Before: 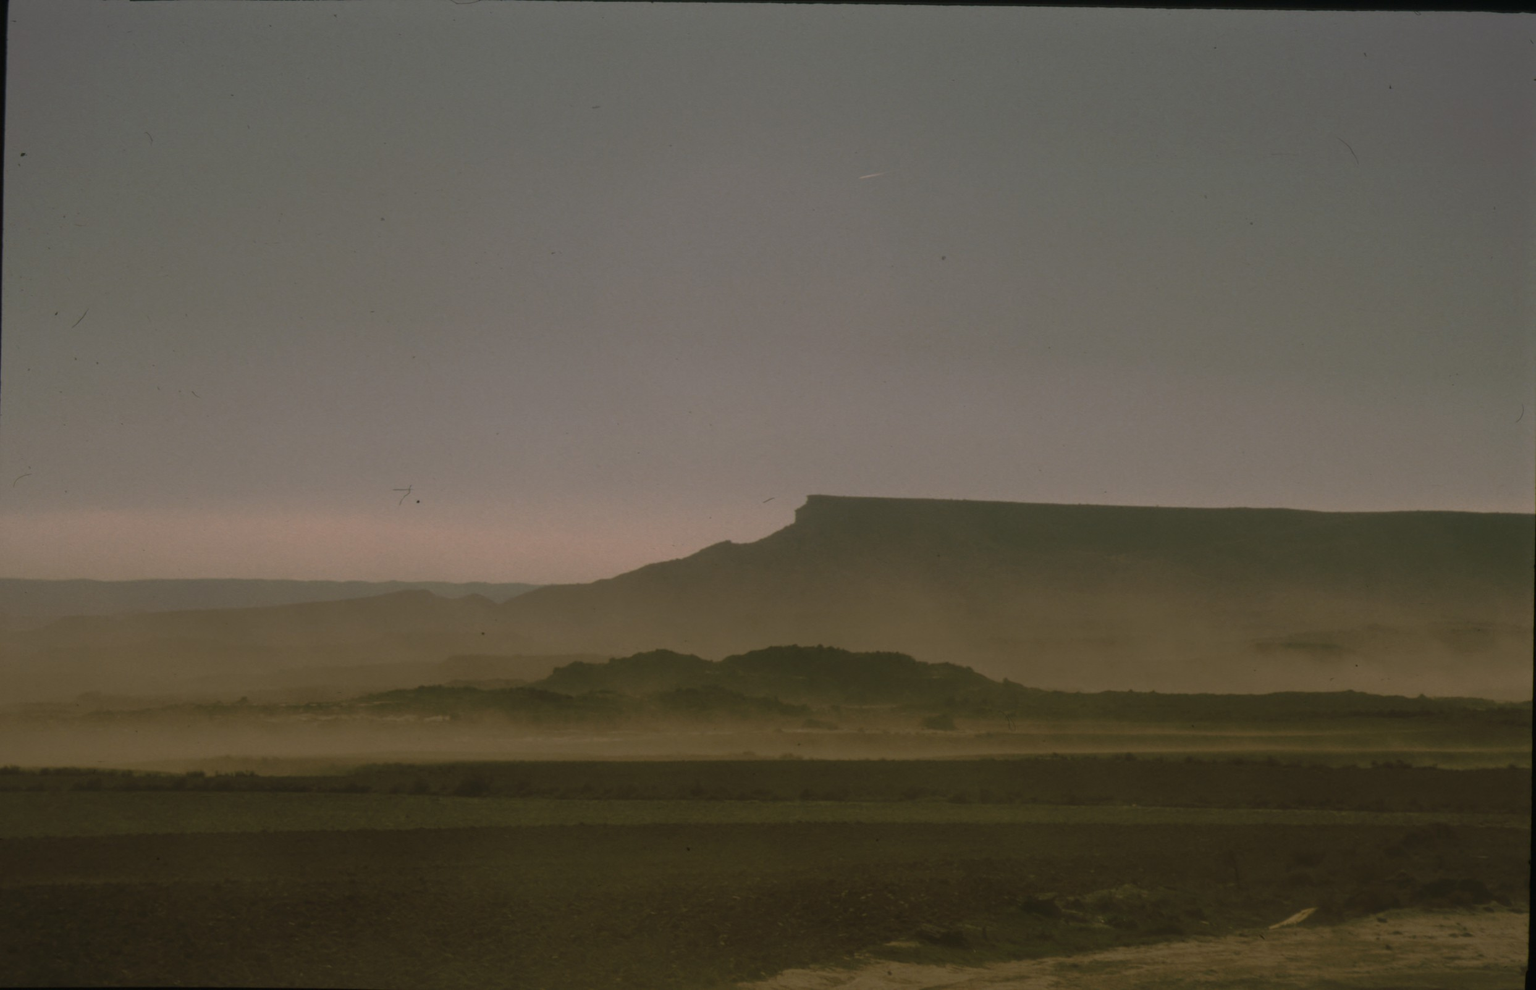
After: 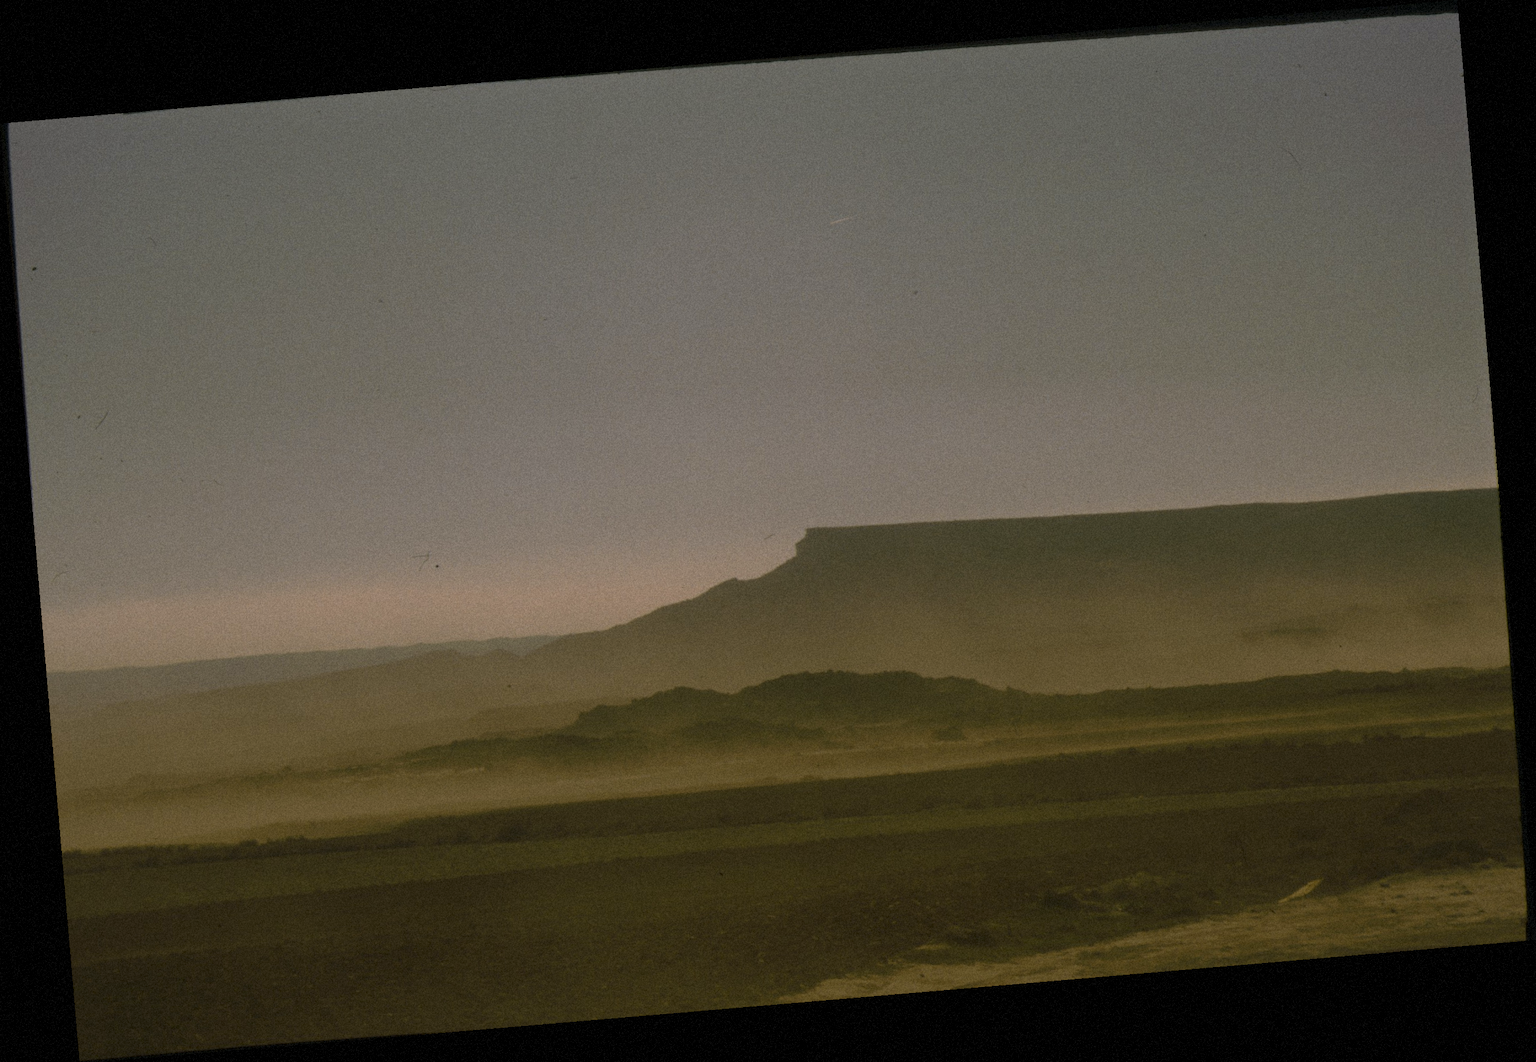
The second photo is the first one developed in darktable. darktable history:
rotate and perspective: rotation -4.86°, automatic cropping off
color contrast: green-magenta contrast 0.85, blue-yellow contrast 1.25, unbound 0
grain: mid-tones bias 0%
